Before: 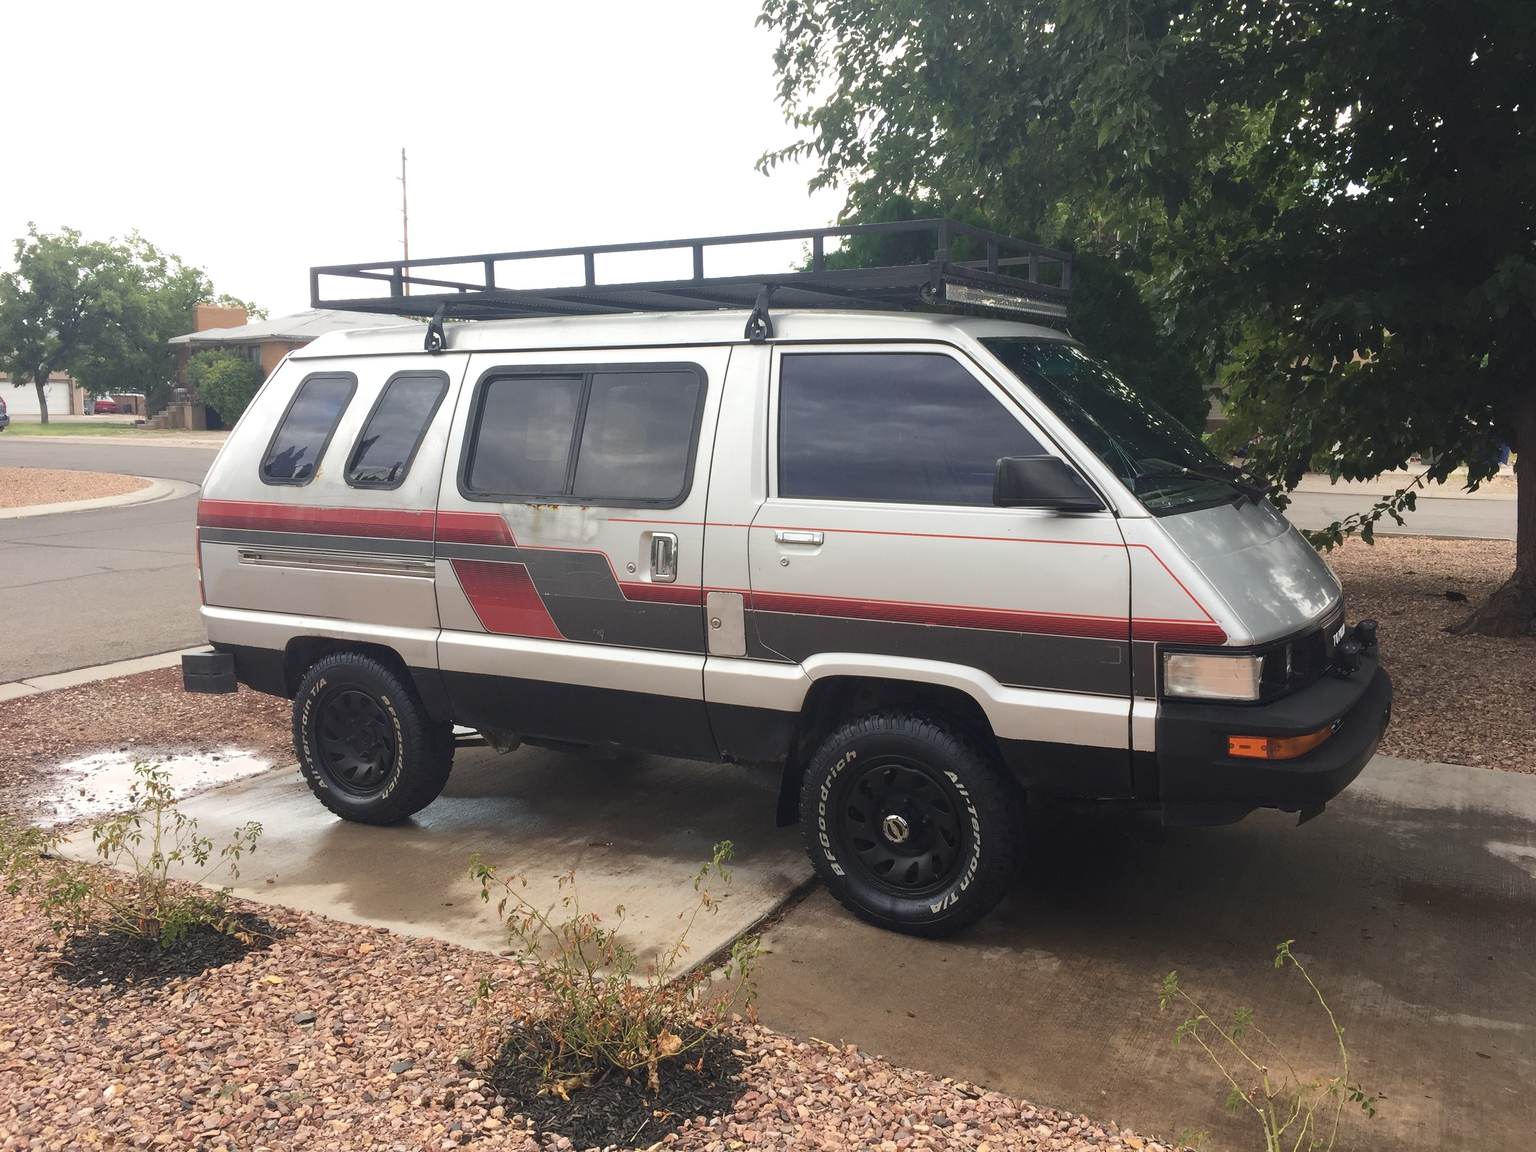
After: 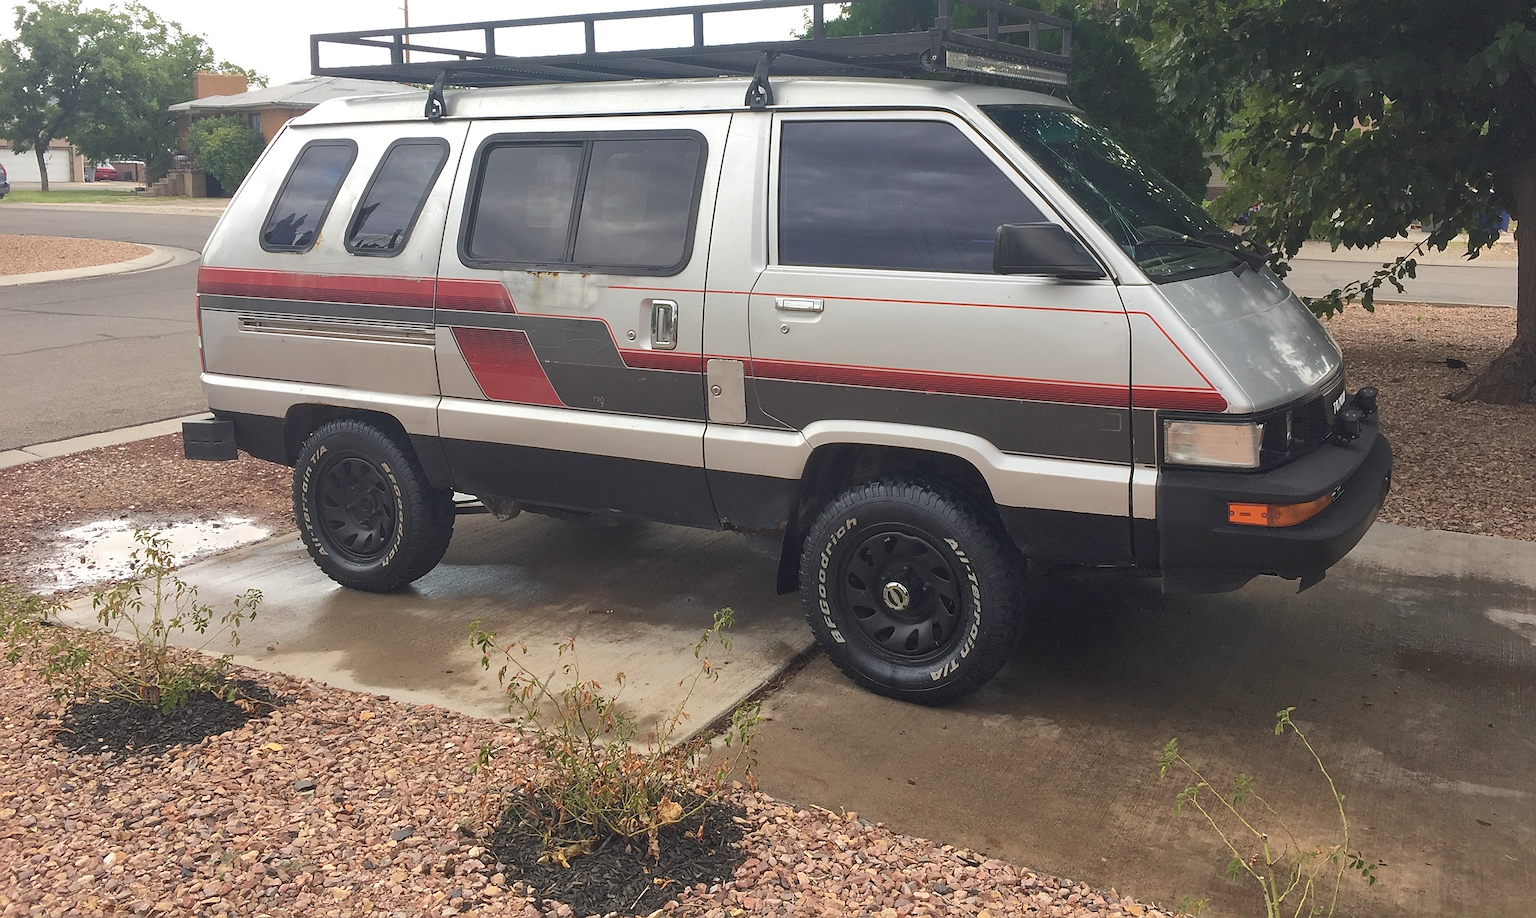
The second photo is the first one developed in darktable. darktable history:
crop and rotate: top 20.244%
sharpen: on, module defaults
shadows and highlights: on, module defaults
